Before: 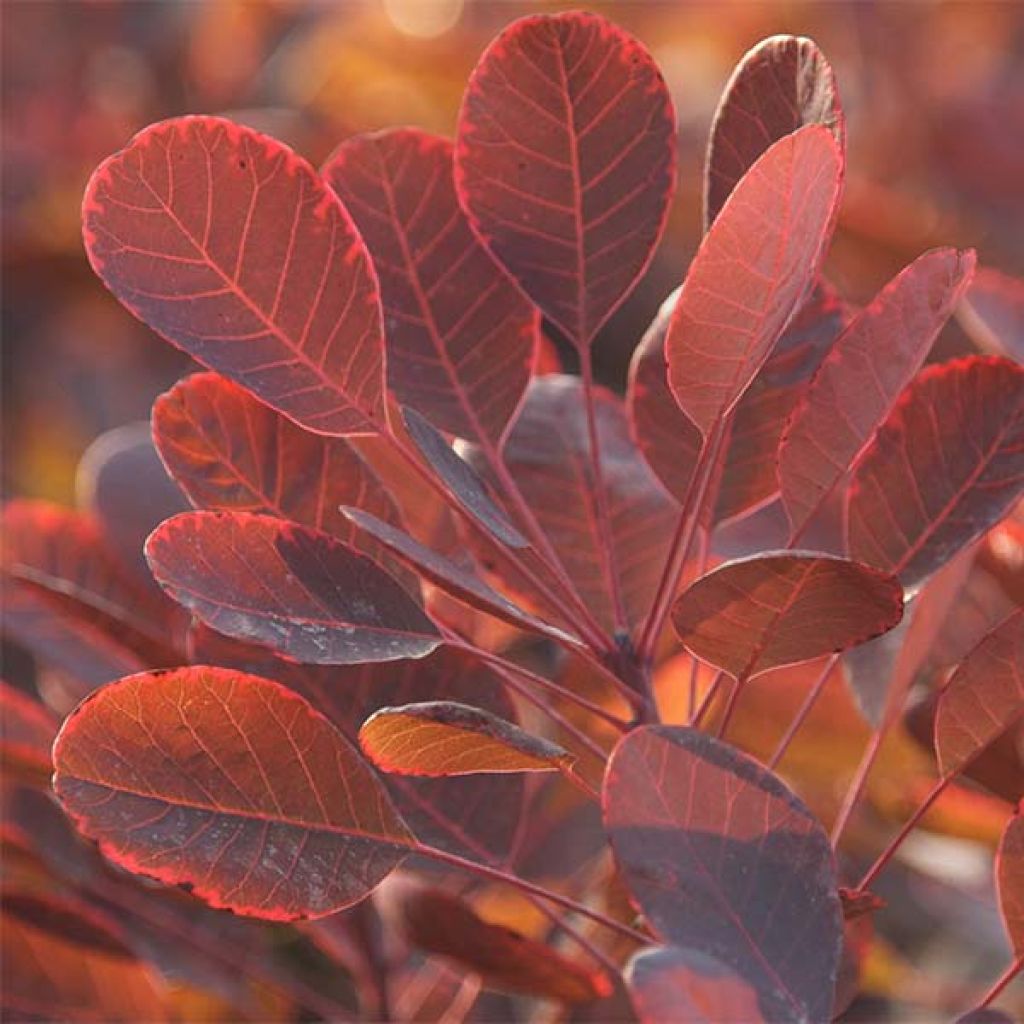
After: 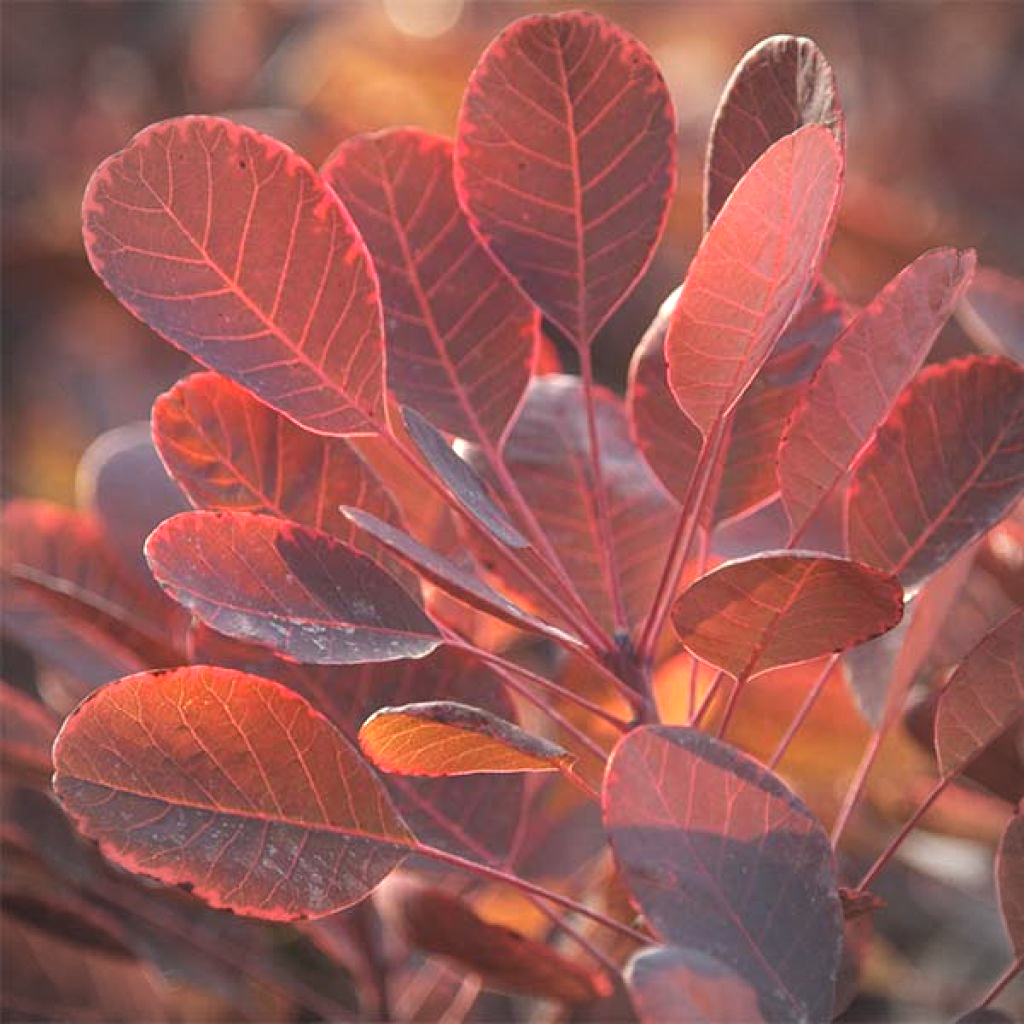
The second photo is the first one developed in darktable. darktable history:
exposure: exposure 0.605 EV, compensate highlight preservation false
vignetting: fall-off start 71.76%
